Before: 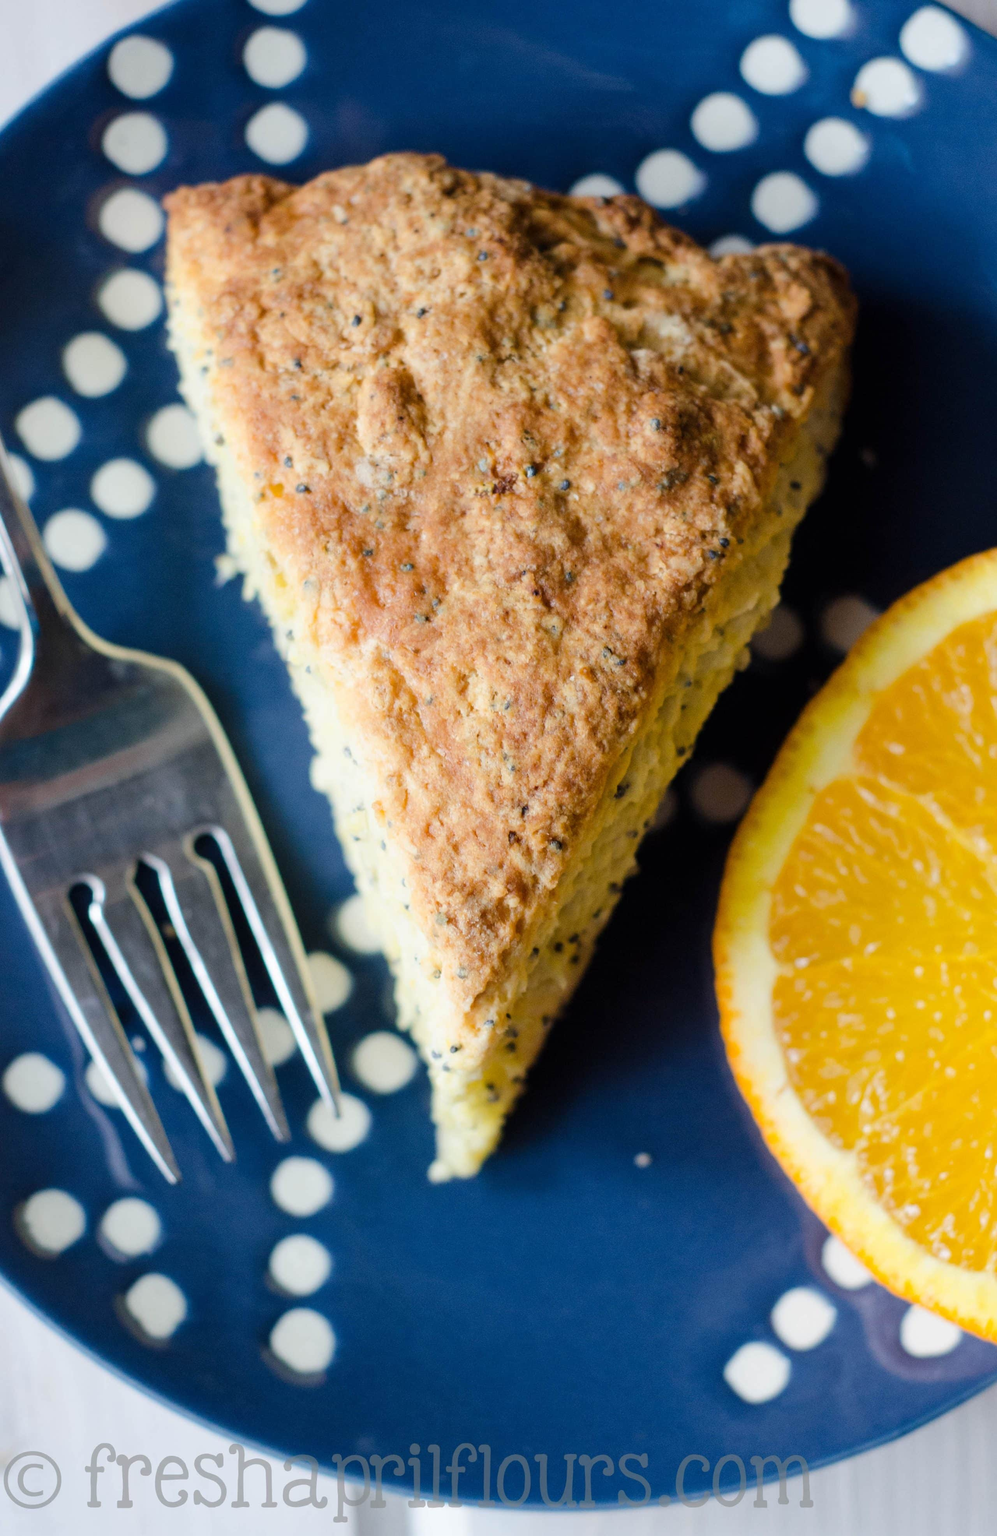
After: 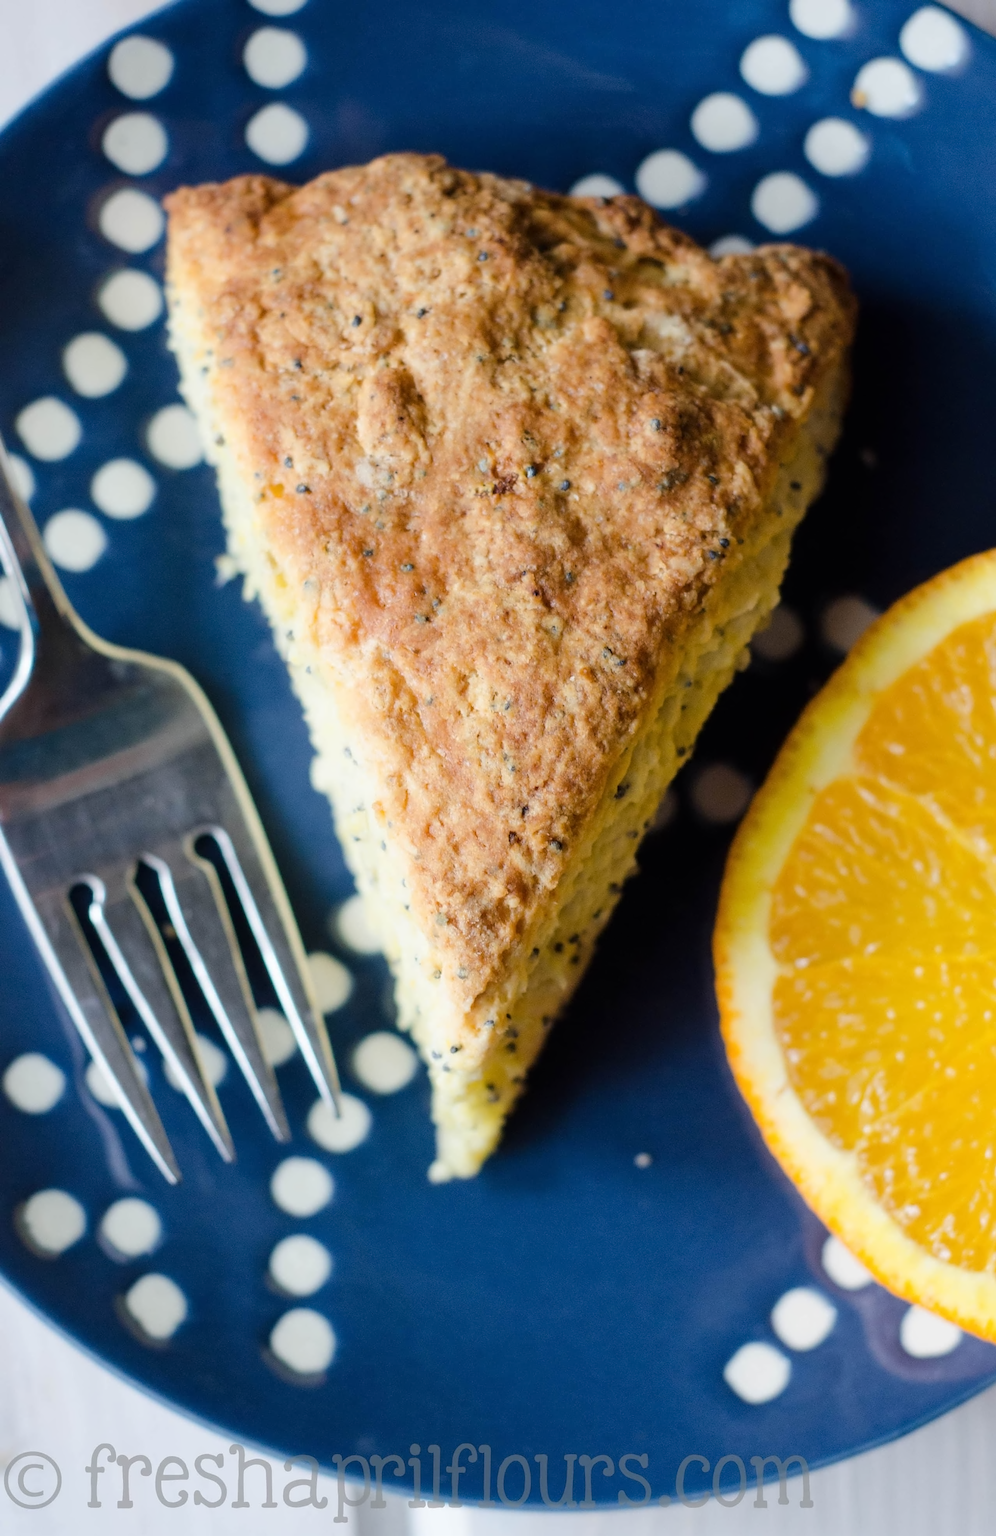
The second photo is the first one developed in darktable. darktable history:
contrast equalizer: octaves 7, y [[0.5 ×4, 0.524, 0.59], [0.5 ×6], [0.5 ×6], [0, 0, 0, 0.01, 0.045, 0.012], [0, 0, 0, 0.044, 0.195, 0.131]]
